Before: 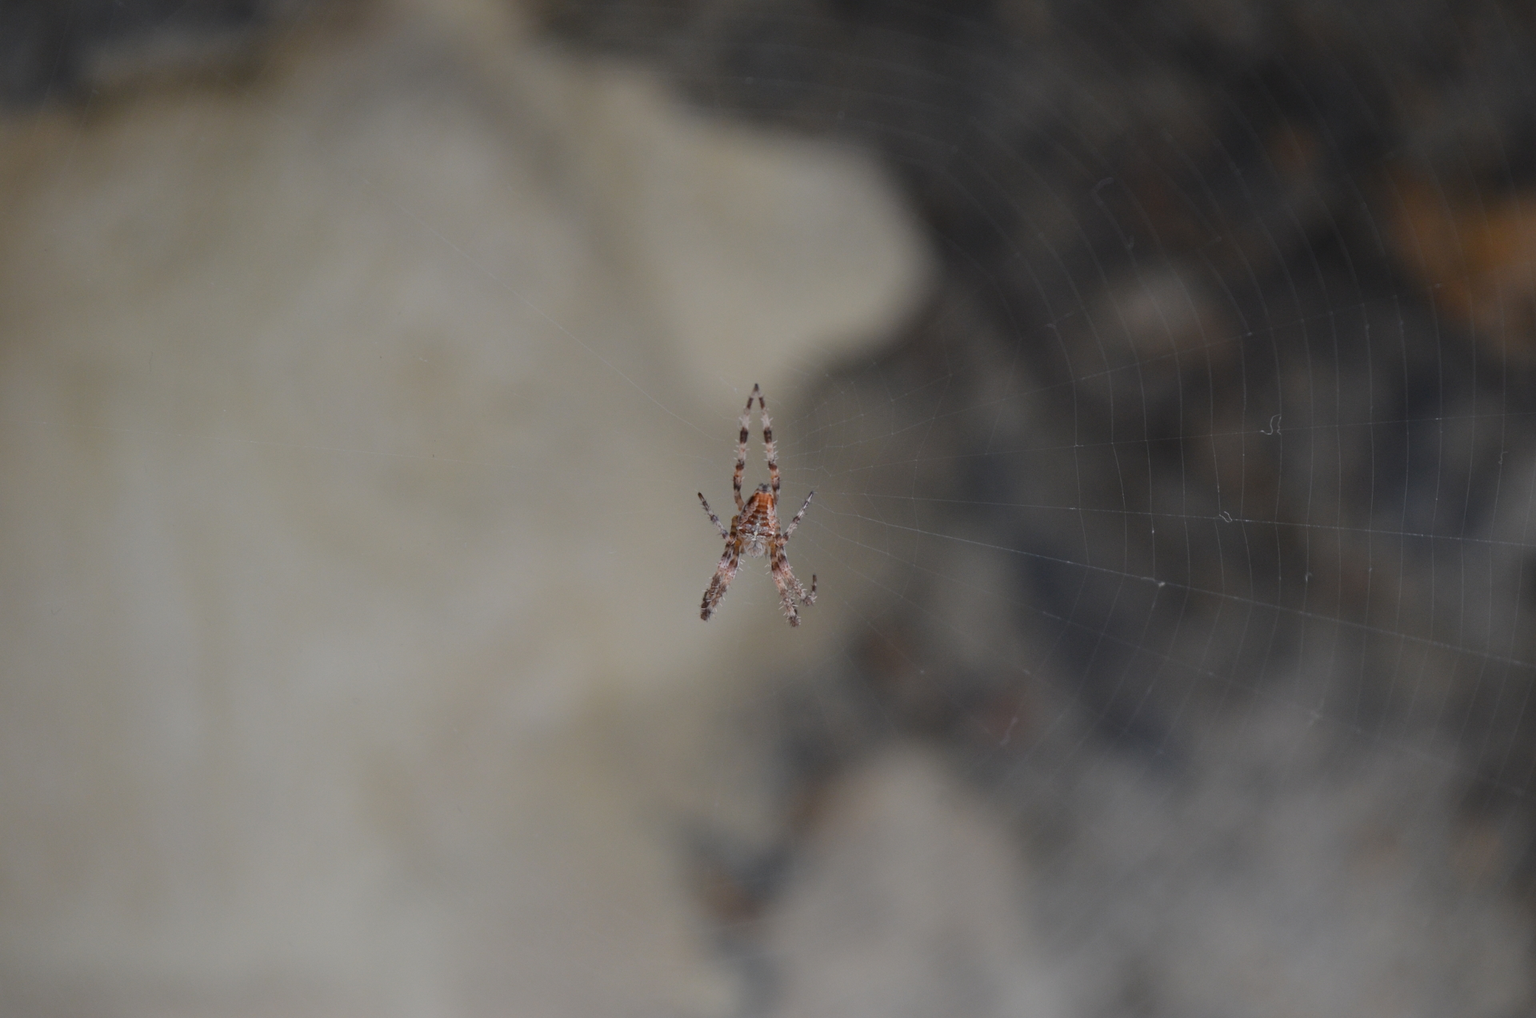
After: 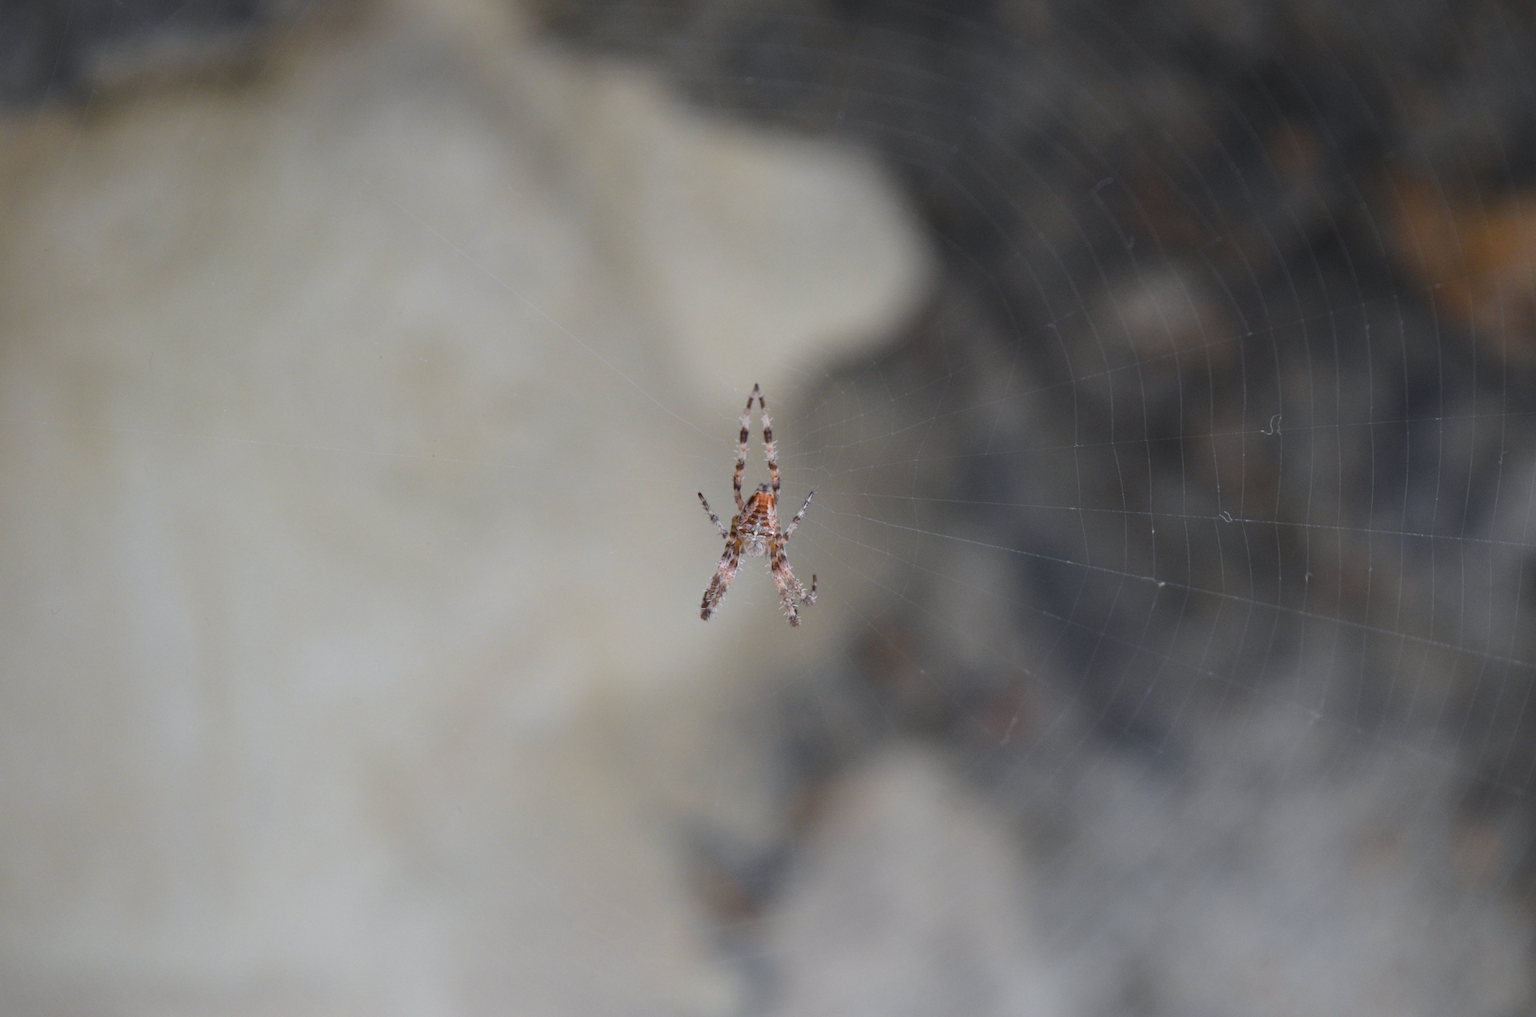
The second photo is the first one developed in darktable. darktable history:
white balance: red 0.98, blue 1.034
exposure: black level correction 0.001, exposure 0.5 EV, compensate exposure bias true, compensate highlight preservation false
